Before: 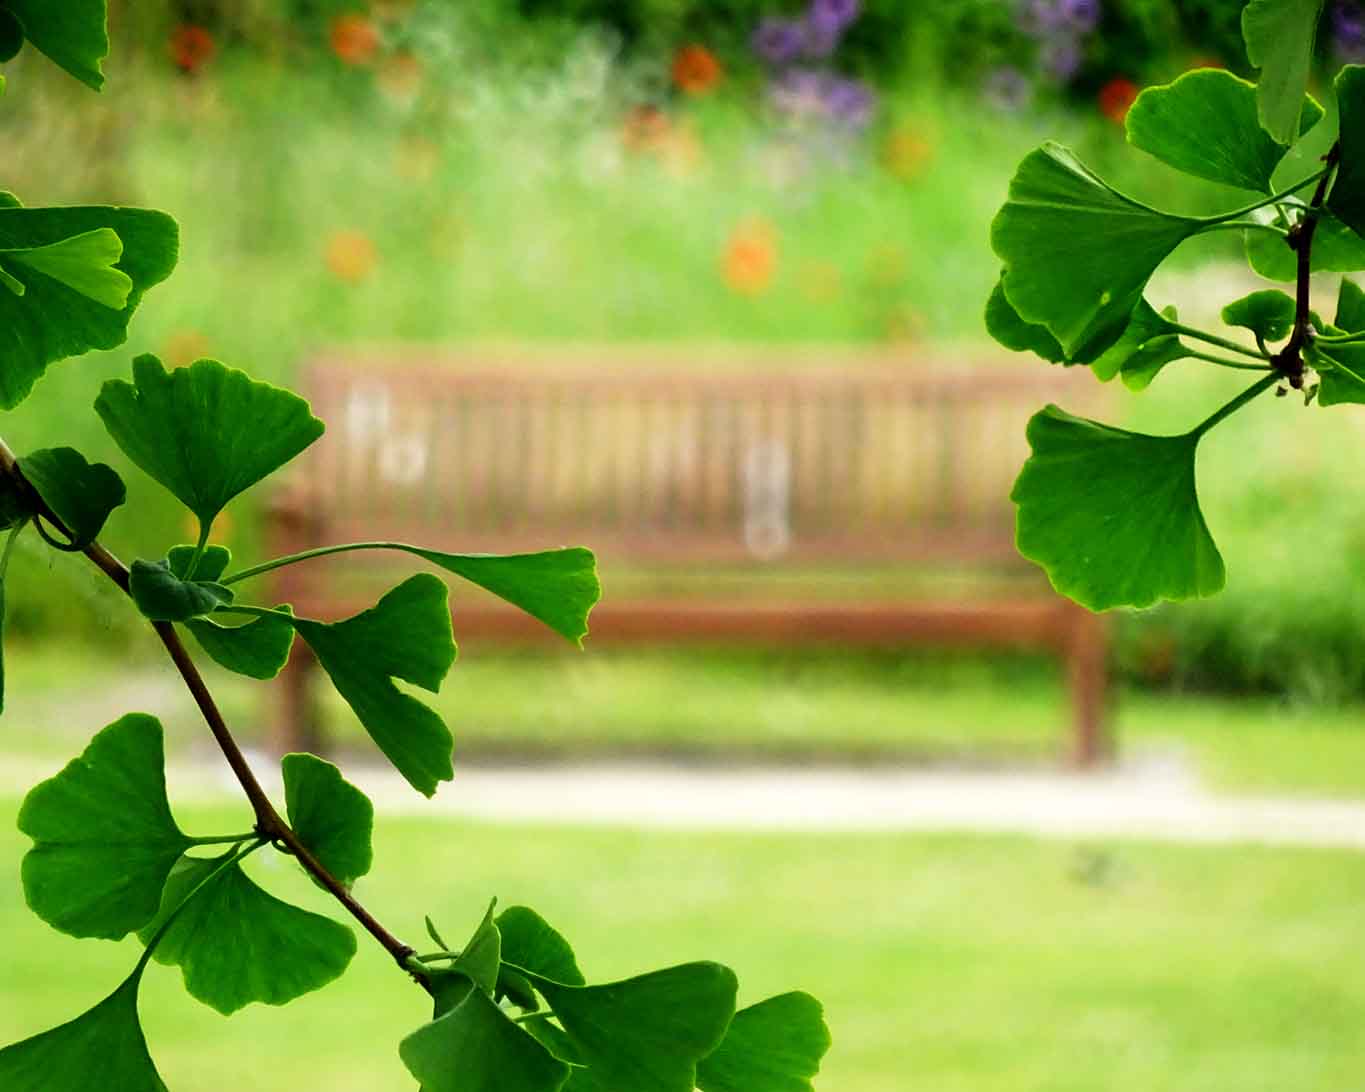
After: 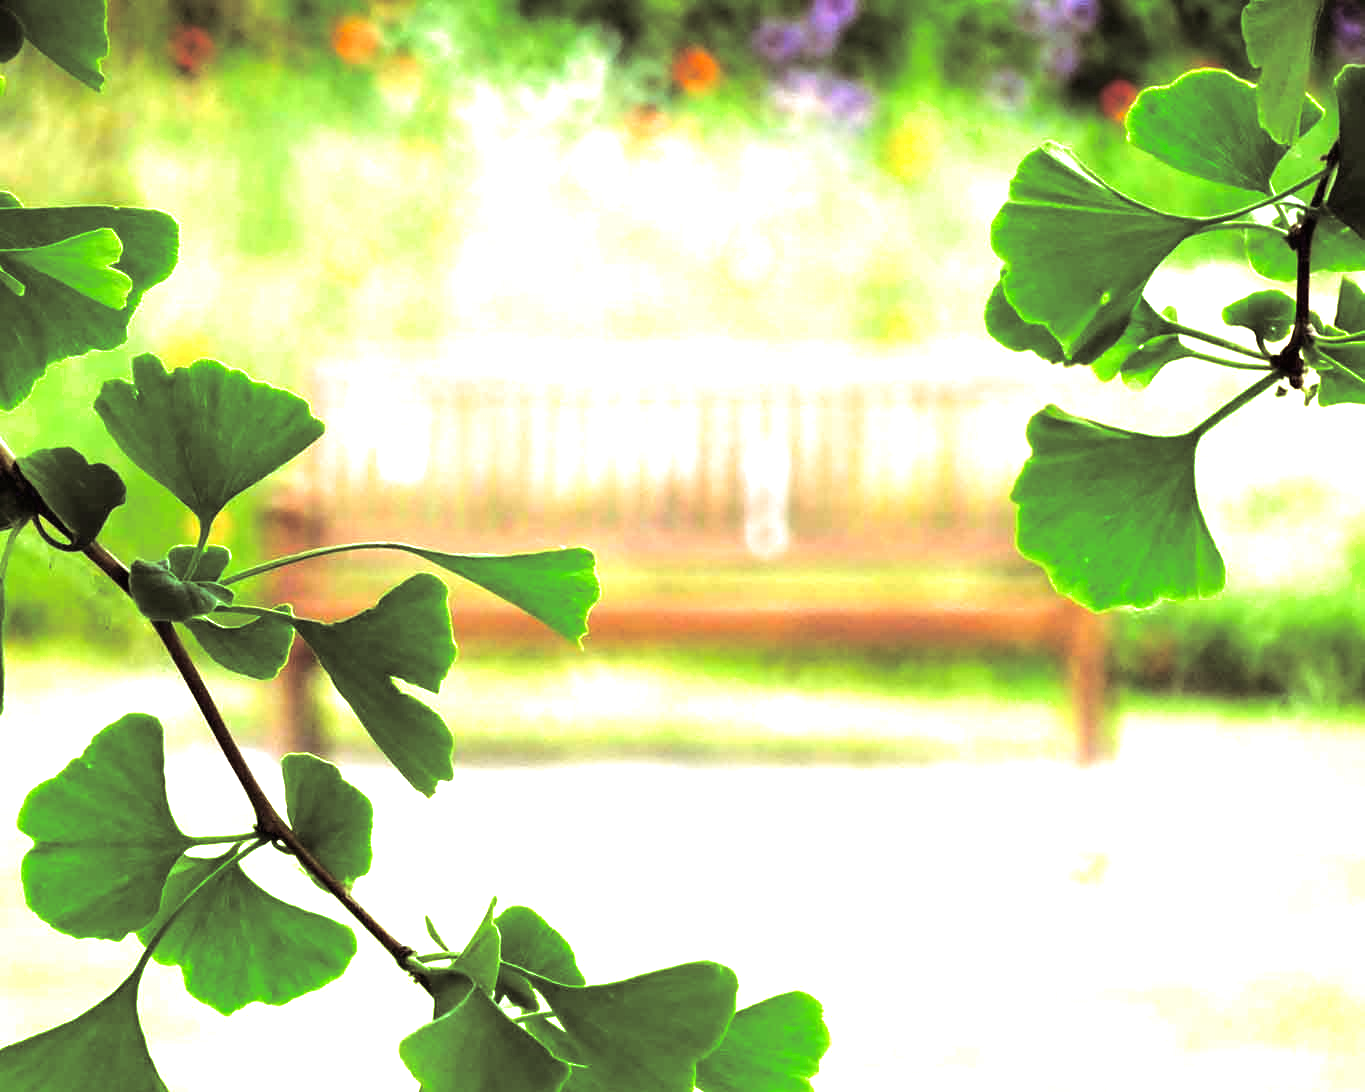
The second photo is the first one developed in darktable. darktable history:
split-toning: shadows › saturation 0.24, highlights › hue 54°, highlights › saturation 0.24
exposure: black level correction 0, exposure 1.35 EV, compensate exposure bias true, compensate highlight preservation false
